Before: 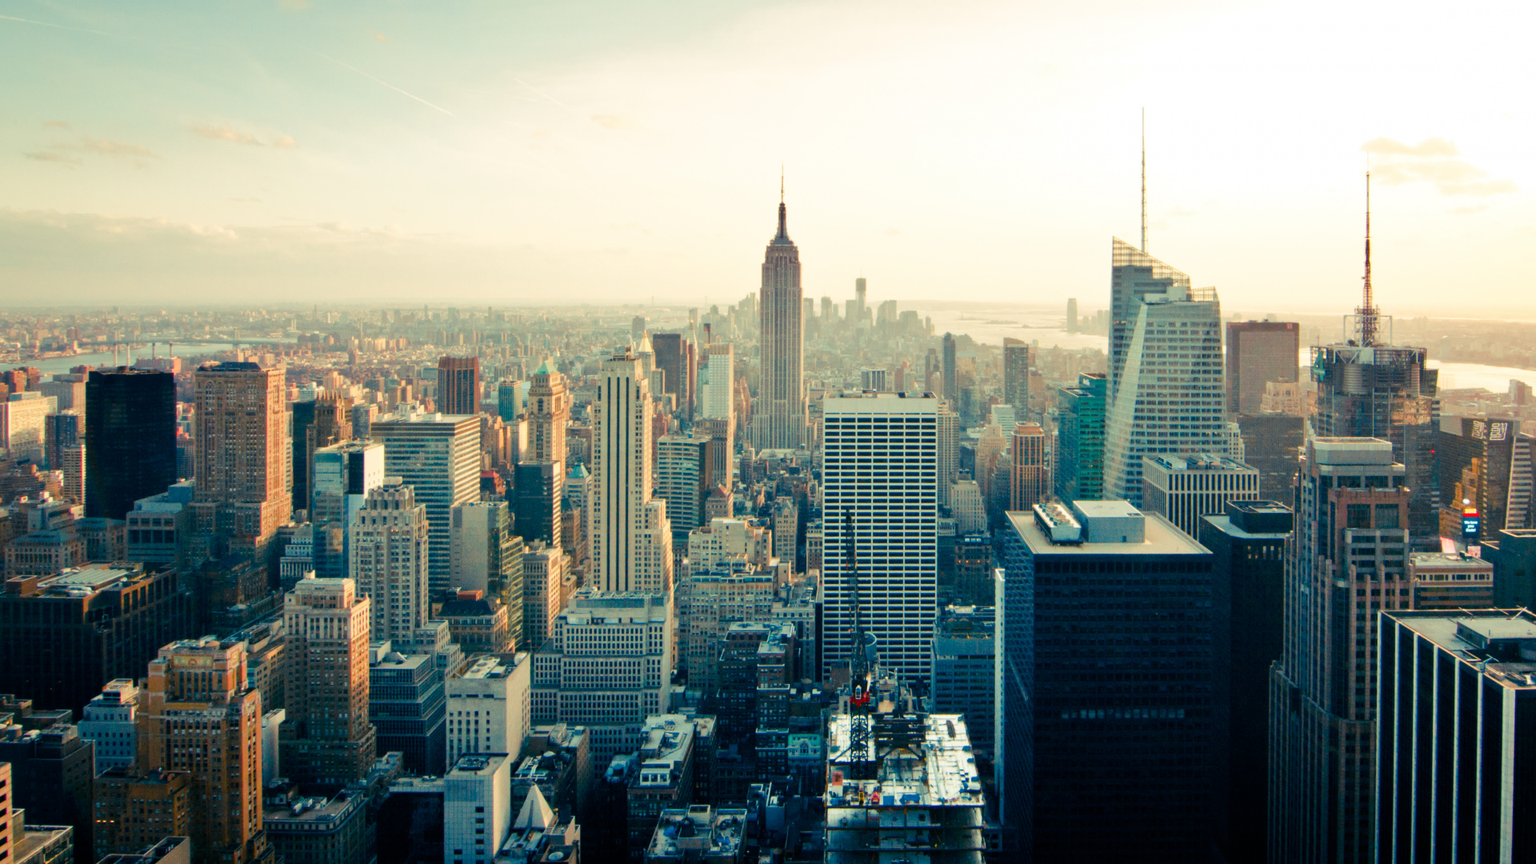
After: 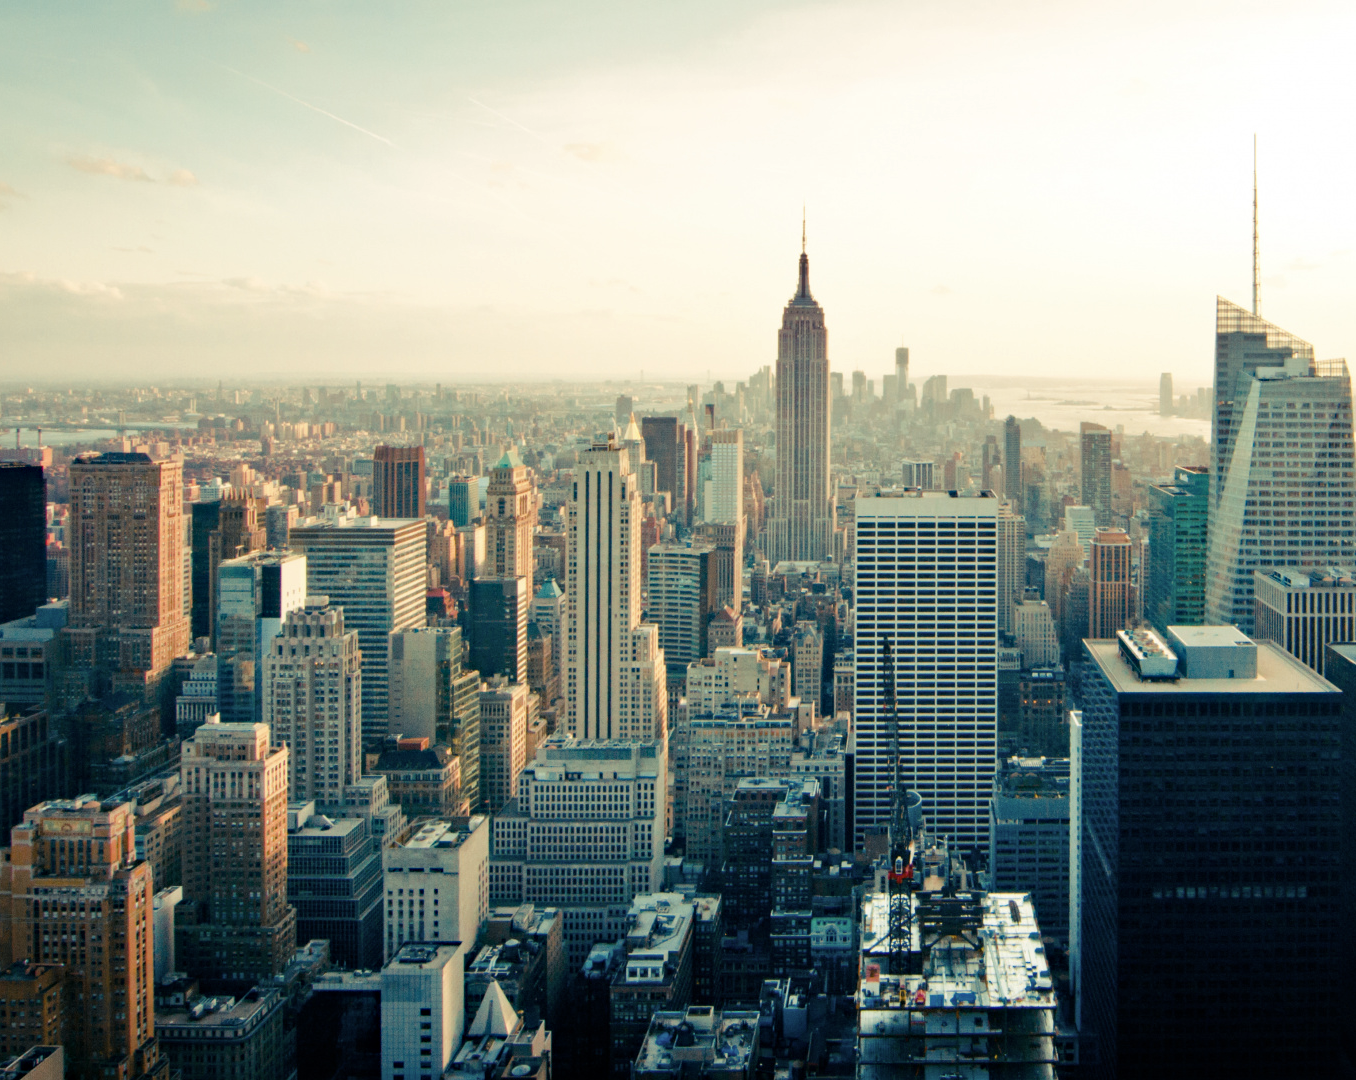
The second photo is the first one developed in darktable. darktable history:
color correction: highlights b* 0.064, saturation 0.809
crop and rotate: left 9.077%, right 20.254%
haze removal: compatibility mode true, adaptive false
